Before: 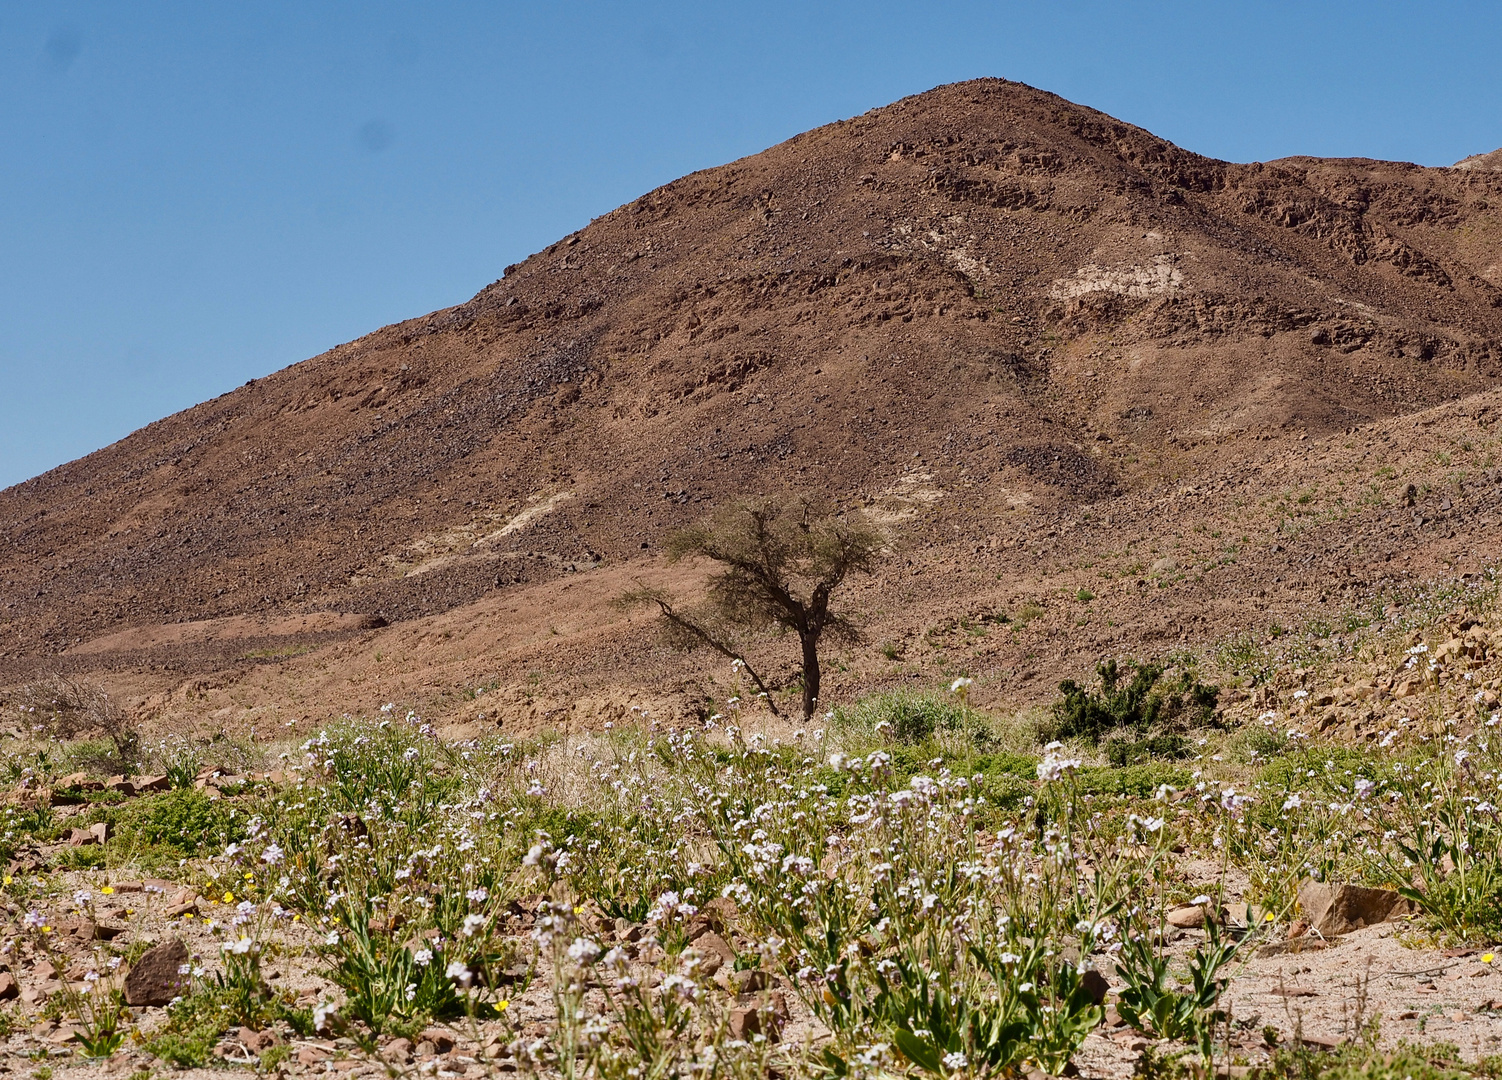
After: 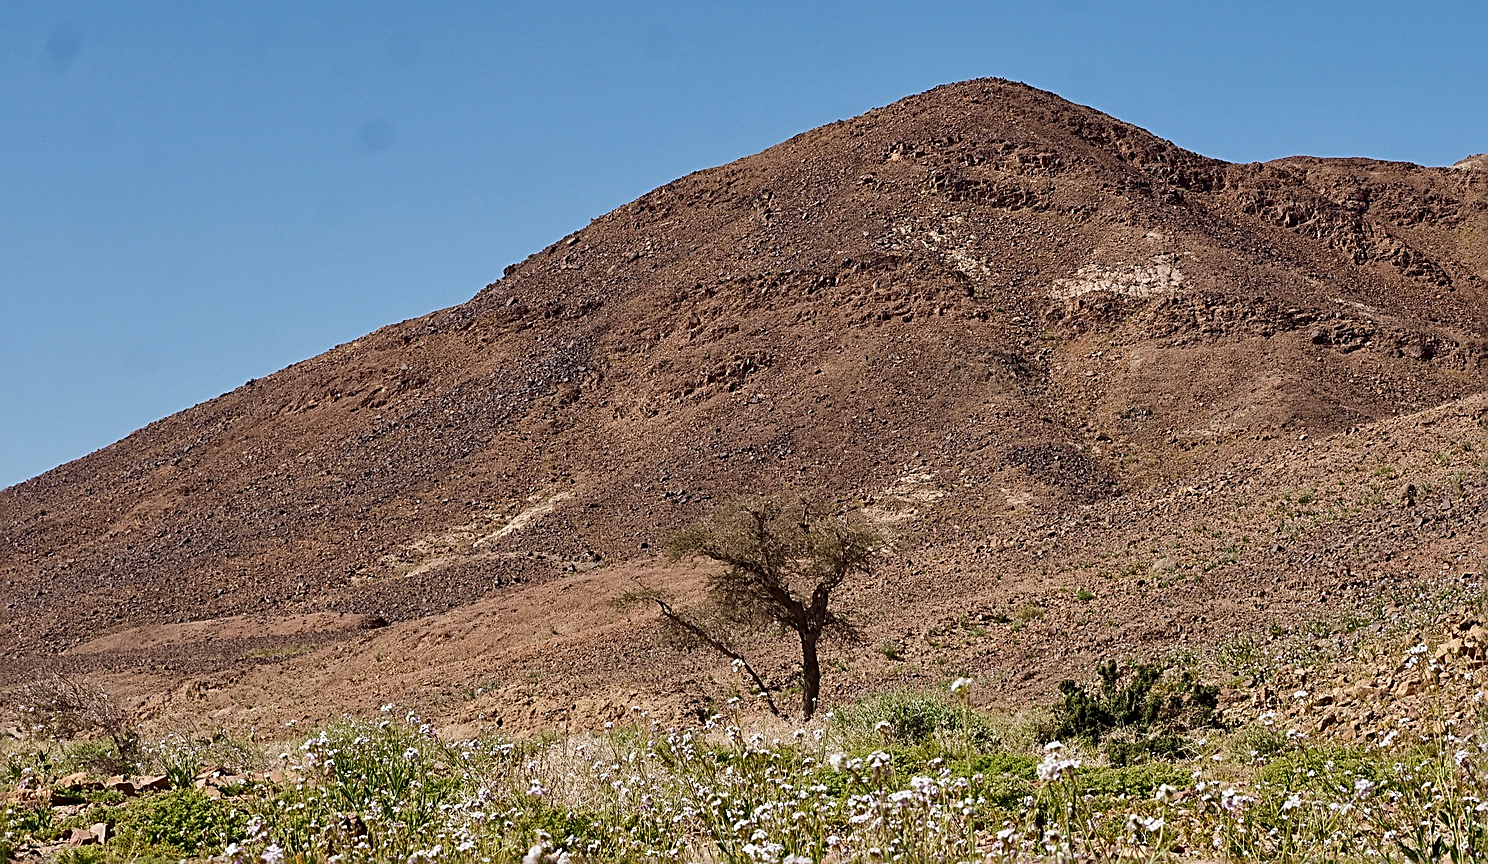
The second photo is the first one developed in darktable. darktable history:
sharpen: radius 2.57, amount 0.683
crop: bottom 19.628%
